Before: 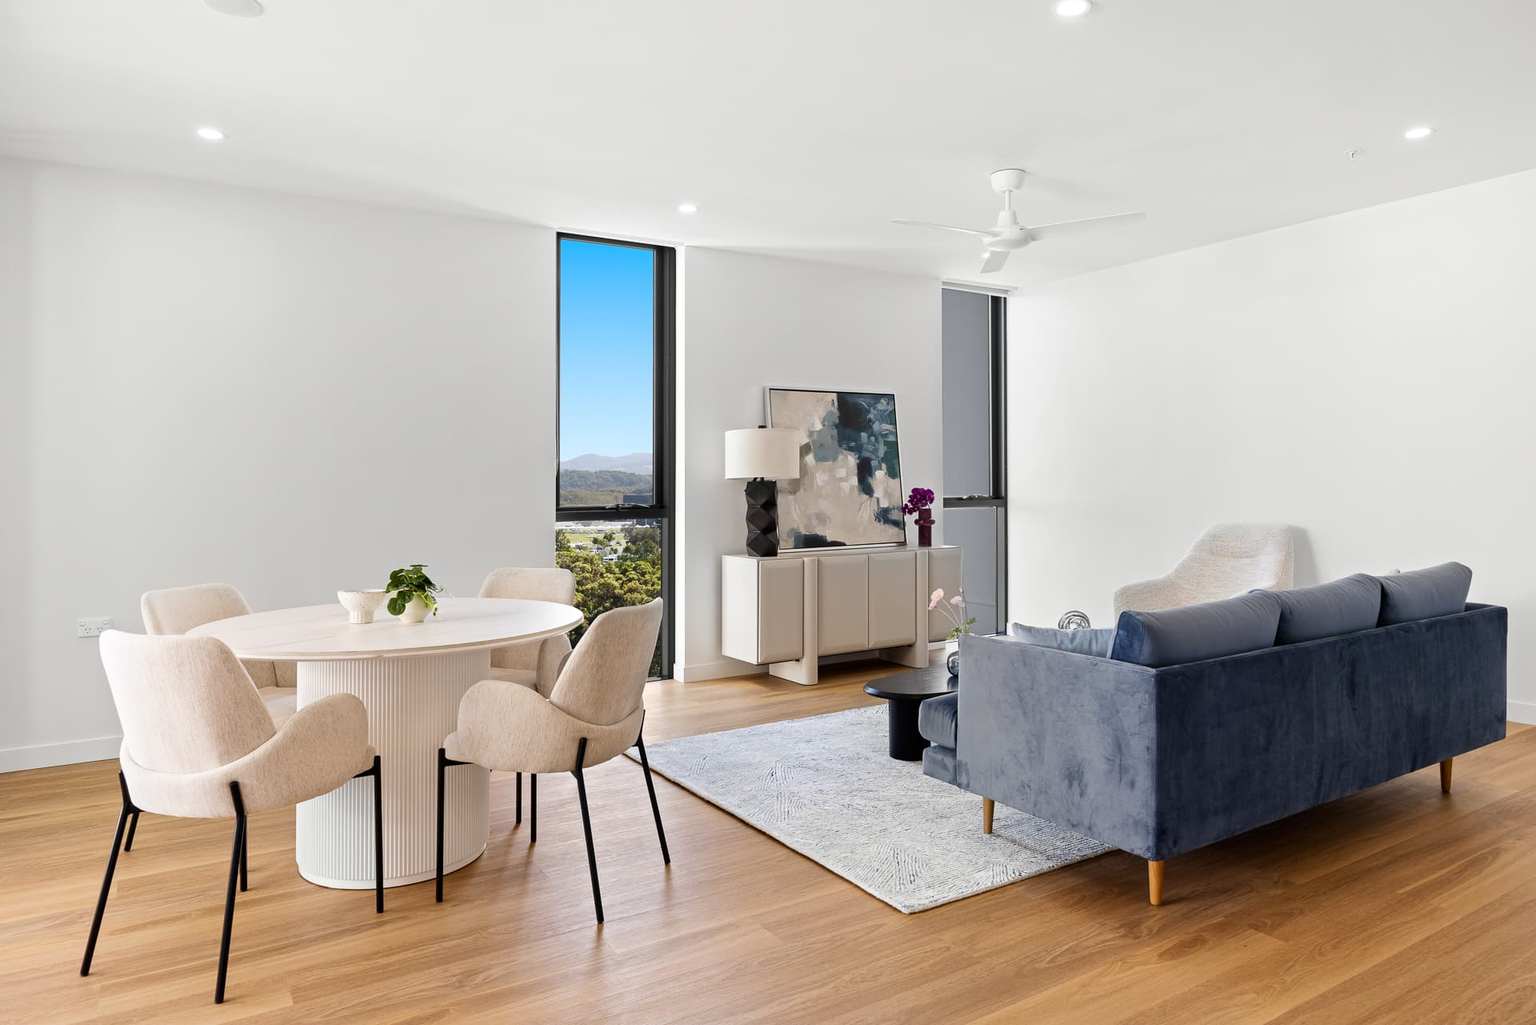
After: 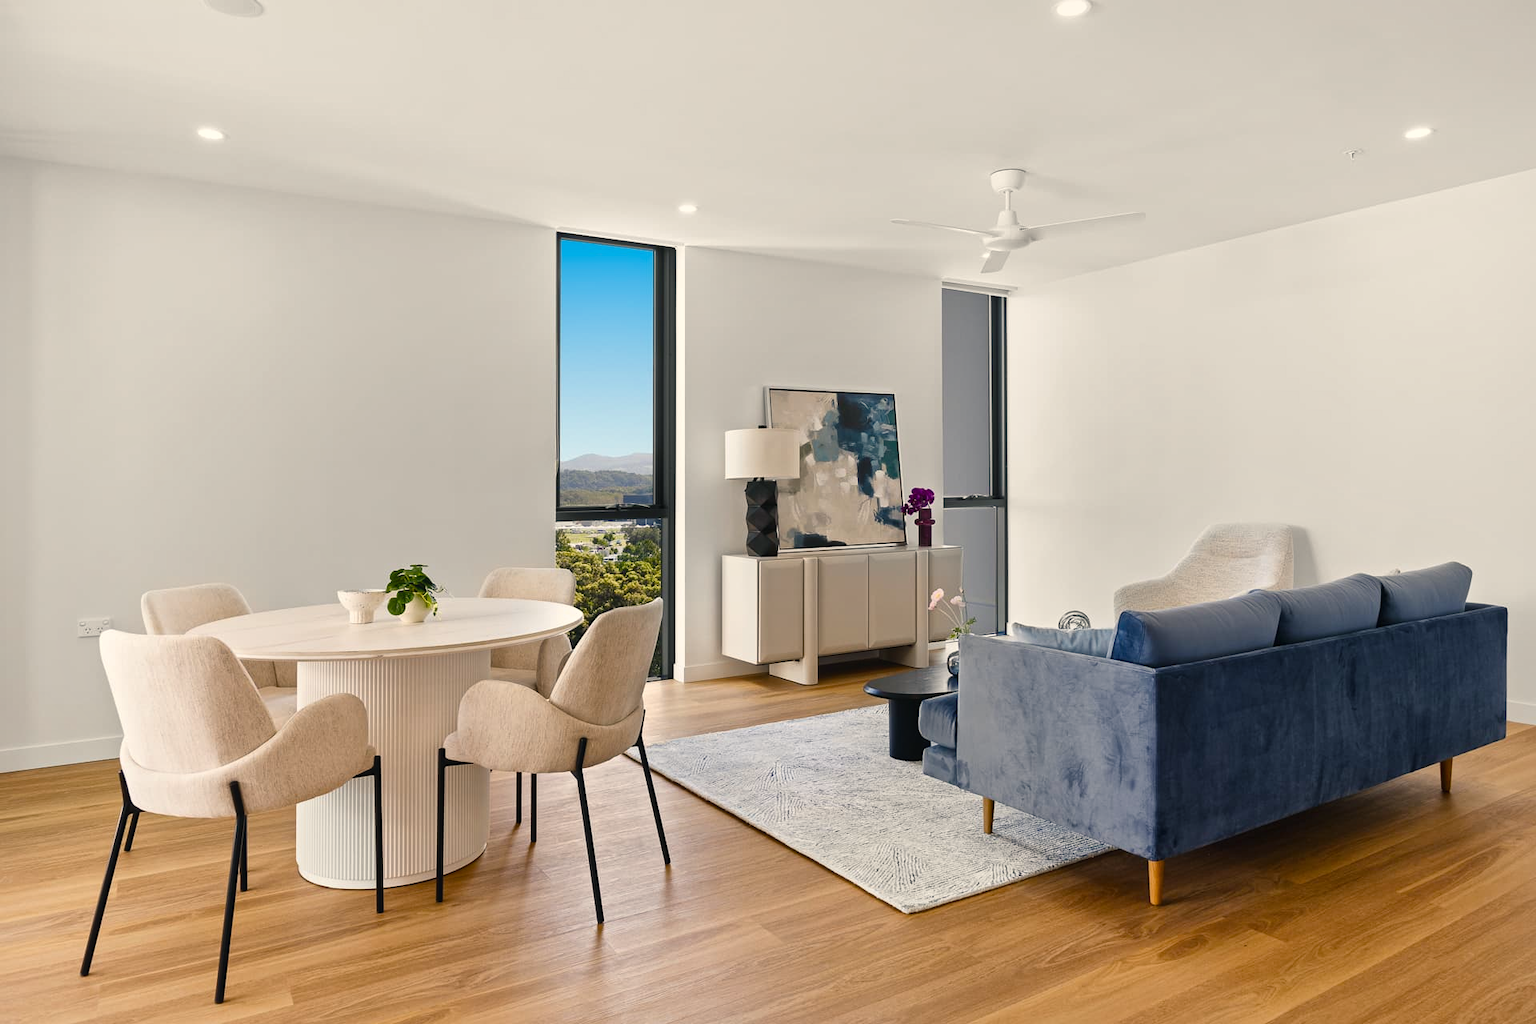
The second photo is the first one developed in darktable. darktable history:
white balance: emerald 1
color balance rgb: shadows lift › chroma 2%, shadows lift › hue 219.6°, power › hue 313.2°, highlights gain › chroma 3%, highlights gain › hue 75.6°, global offset › luminance 0.5%, perceptual saturation grading › global saturation 15.33%, perceptual saturation grading › highlights -19.33%, perceptual saturation grading › shadows 20%, global vibrance 20%
local contrast: mode bilateral grid, contrast 20, coarseness 50, detail 130%, midtone range 0.2
exposure: exposure -0.151 EV, compensate highlight preservation false
